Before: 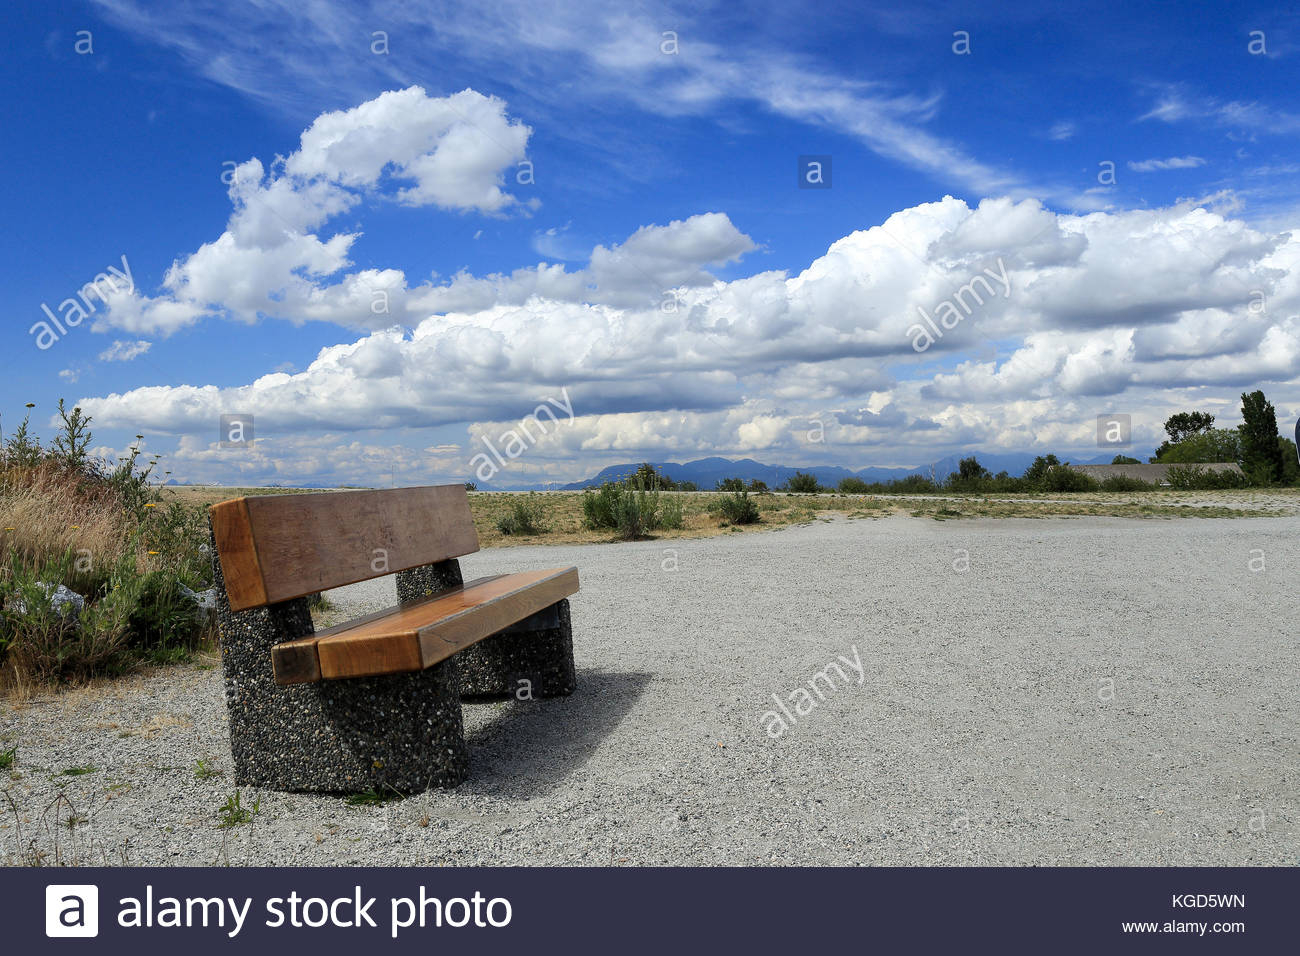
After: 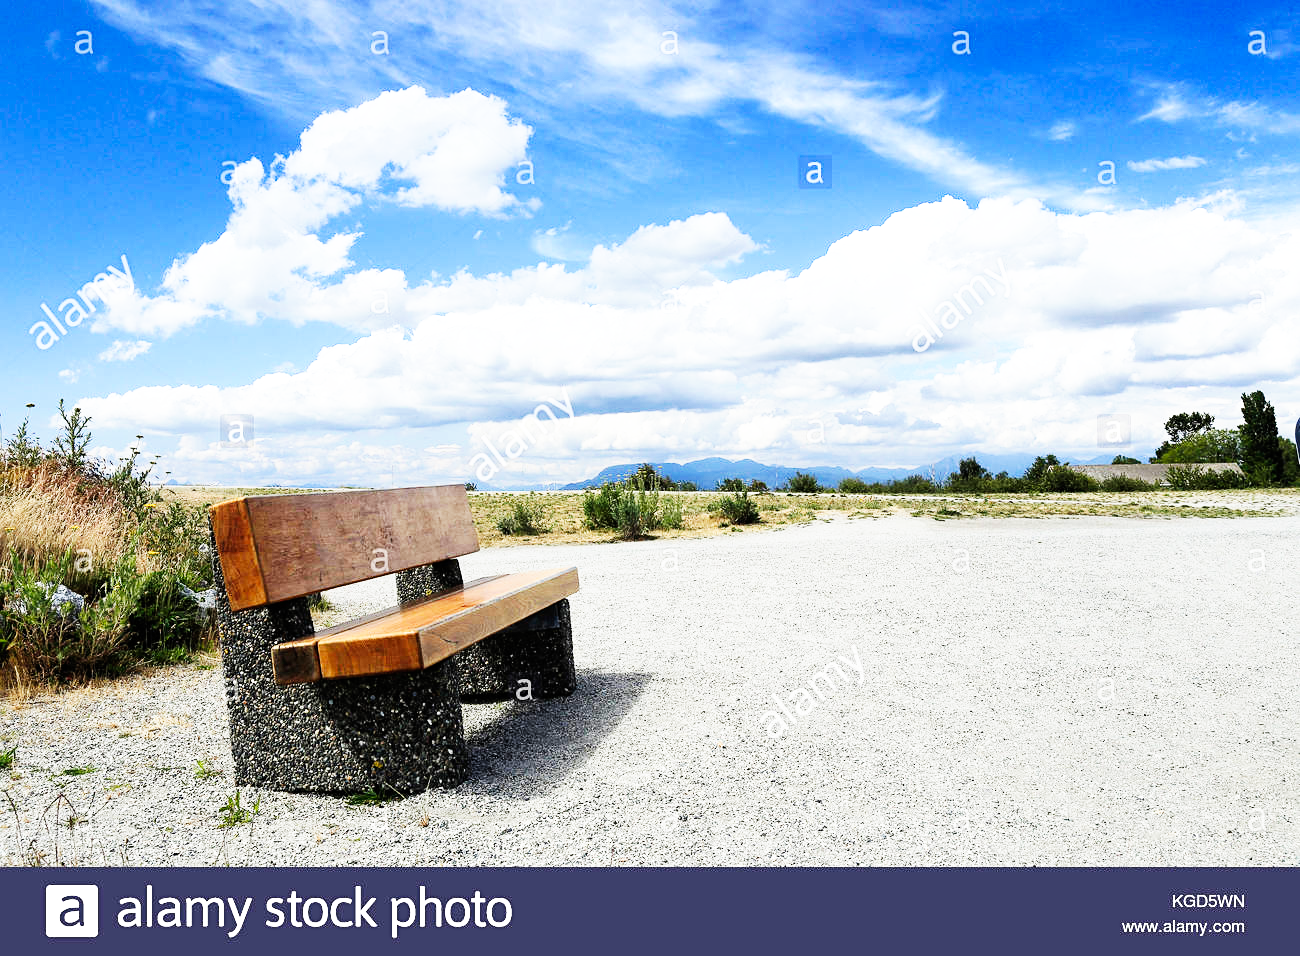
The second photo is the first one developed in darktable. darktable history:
base curve: curves: ch0 [(0, 0) (0.007, 0.004) (0.027, 0.03) (0.046, 0.07) (0.207, 0.54) (0.442, 0.872) (0.673, 0.972) (1, 1)], preserve colors none
sharpen: amount 0.2
exposure: exposure 0.191 EV, compensate highlight preservation false
